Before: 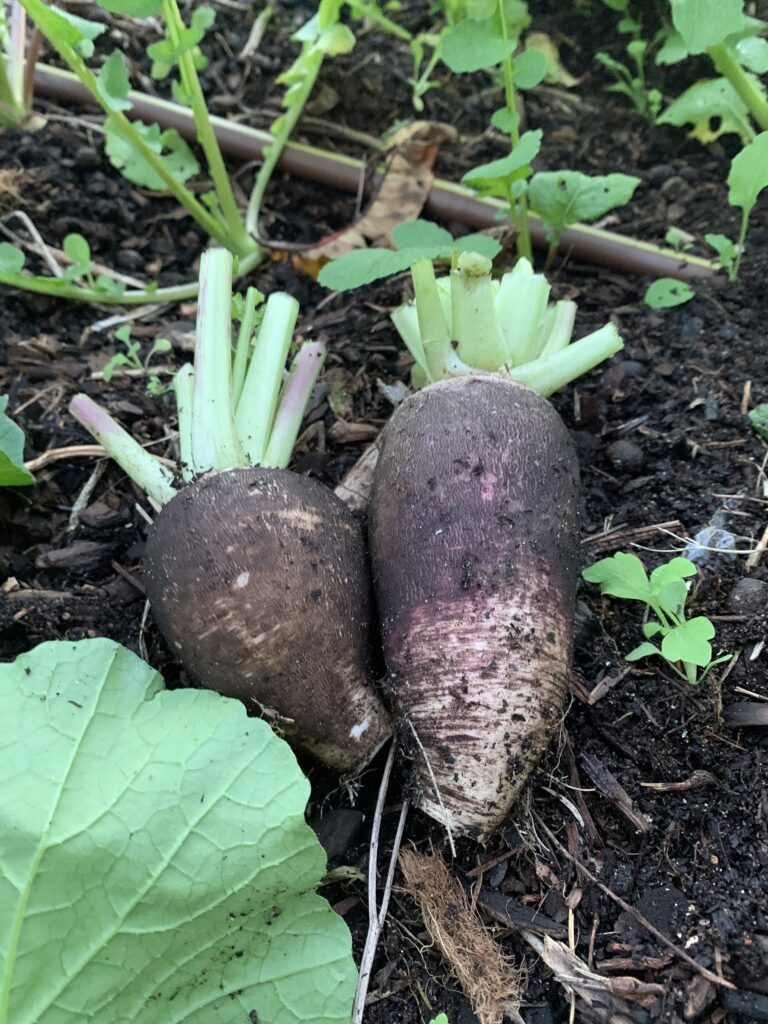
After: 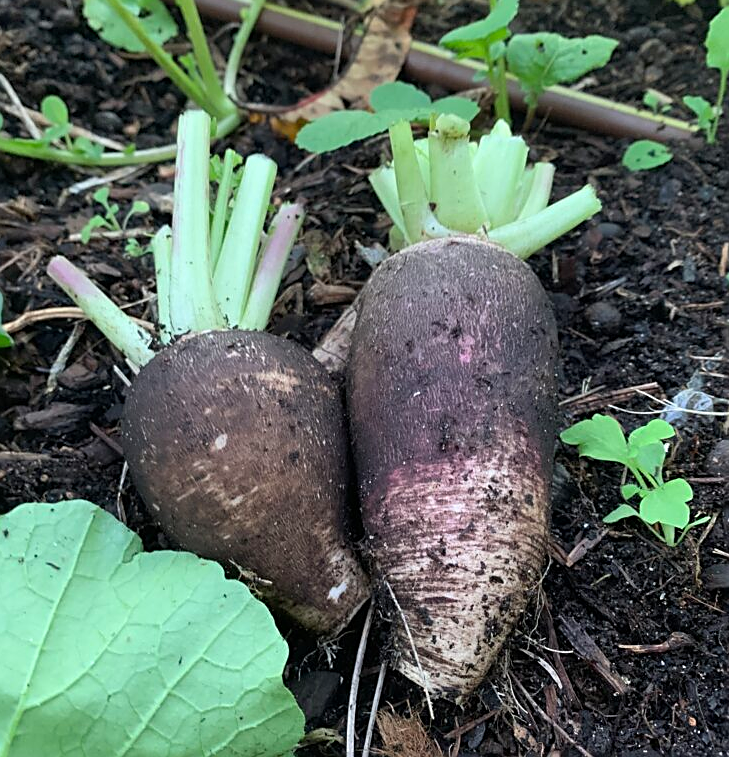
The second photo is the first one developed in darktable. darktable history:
sharpen: on, module defaults
crop and rotate: left 2.926%, top 13.479%, right 2.08%, bottom 12.584%
